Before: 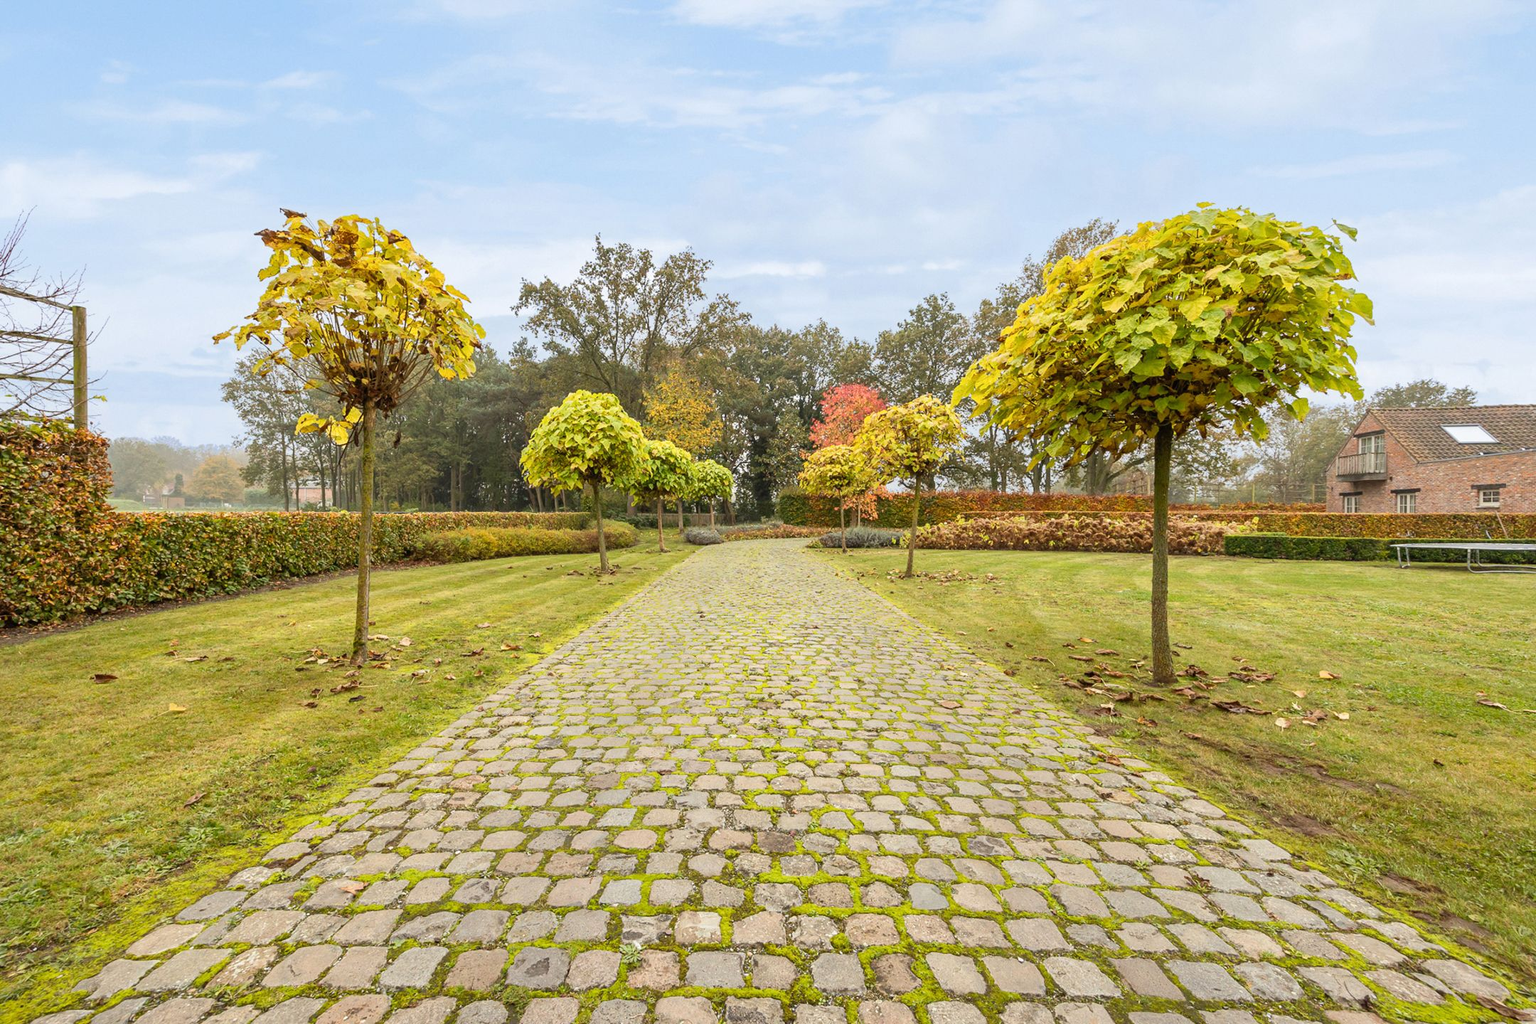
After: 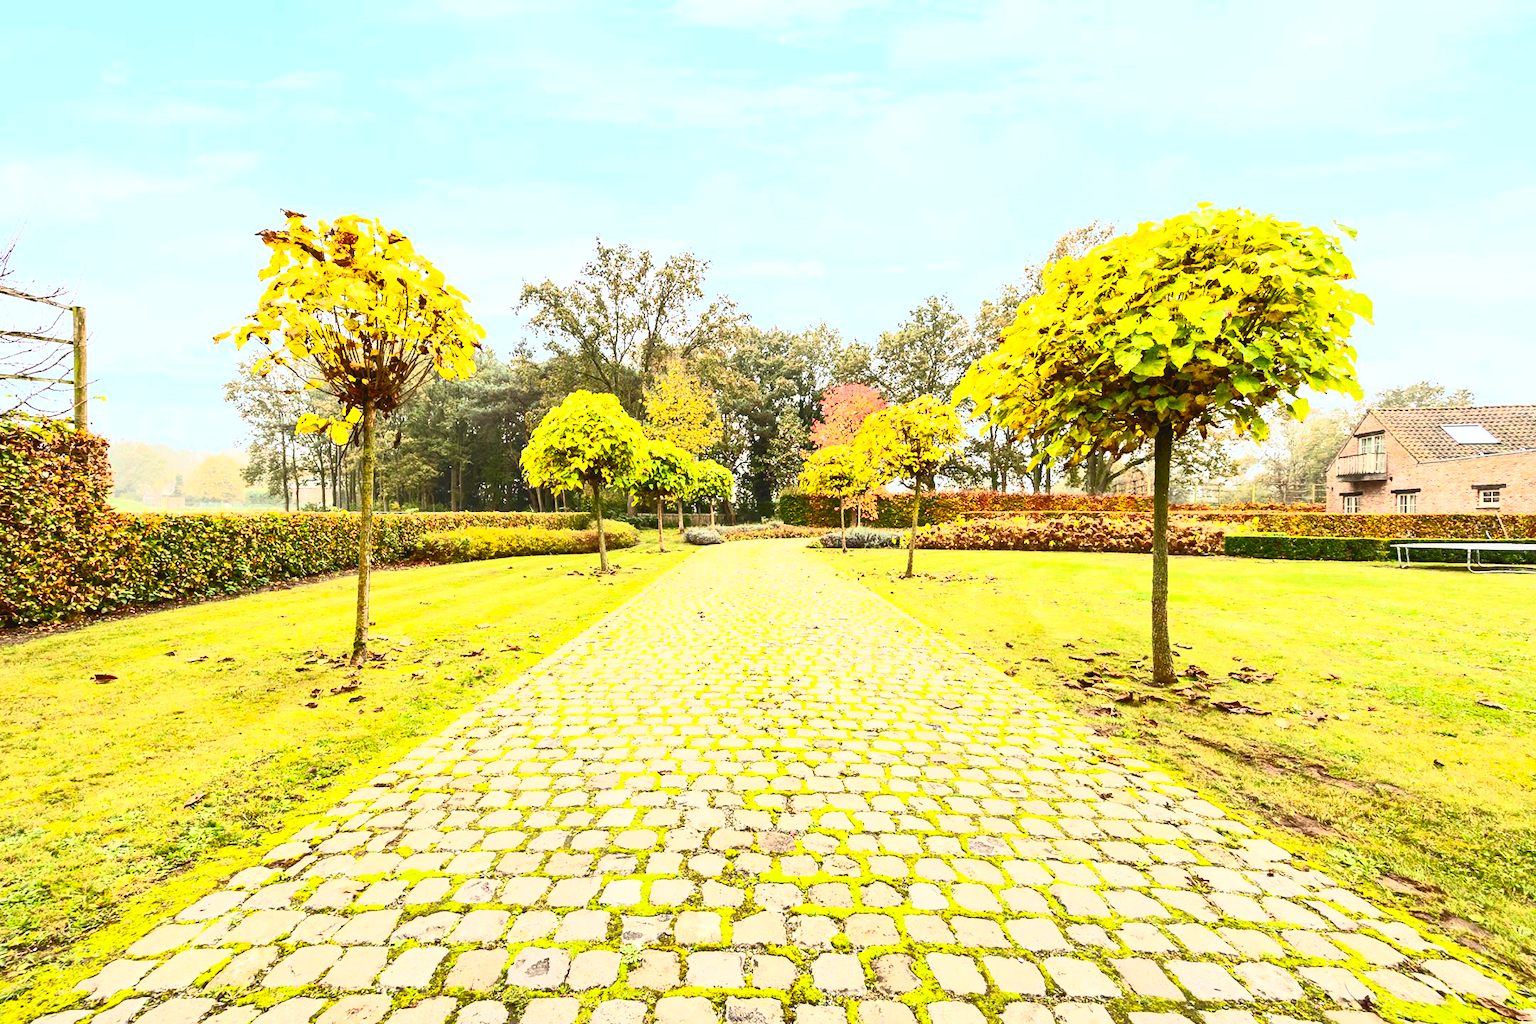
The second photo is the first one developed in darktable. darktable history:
contrast brightness saturation: contrast 0.823, brightness 0.585, saturation 0.581
